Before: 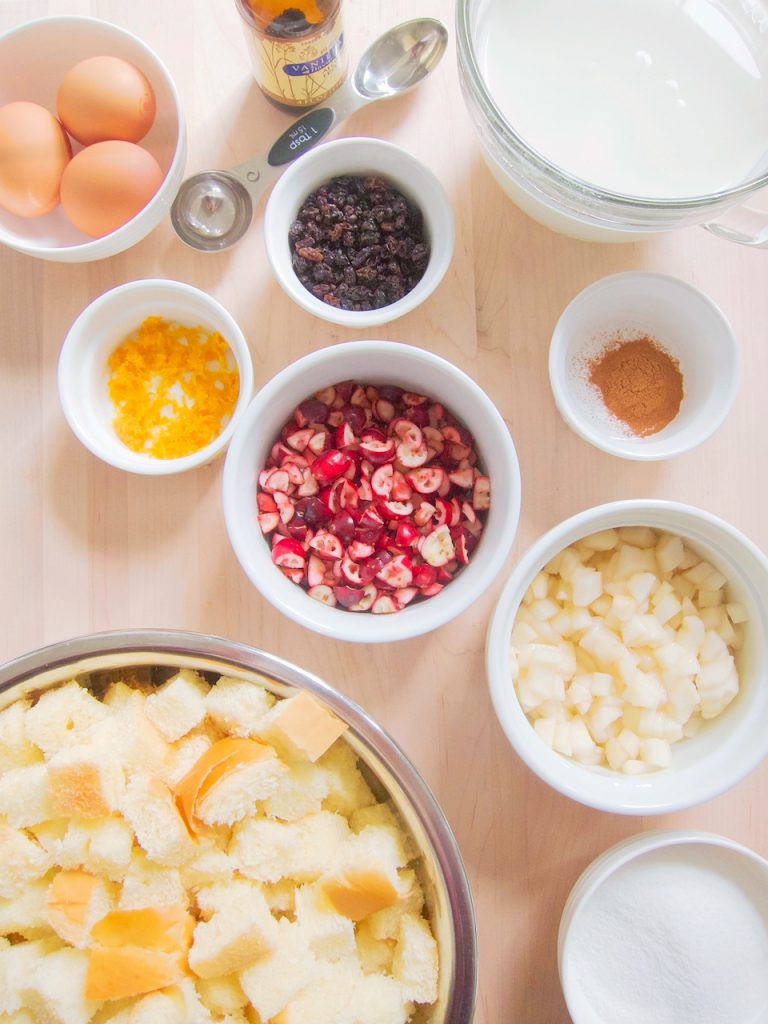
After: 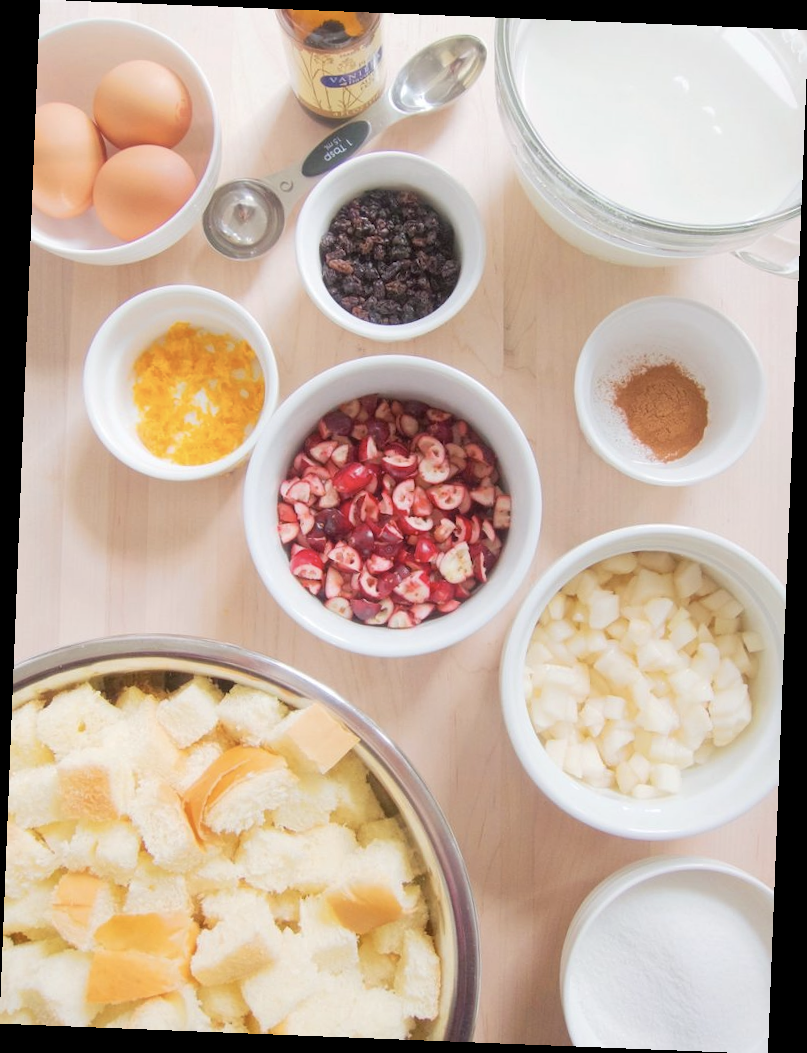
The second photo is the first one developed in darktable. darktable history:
color correction: saturation 0.8
white balance: emerald 1
rotate and perspective: rotation 2.27°, automatic cropping off
